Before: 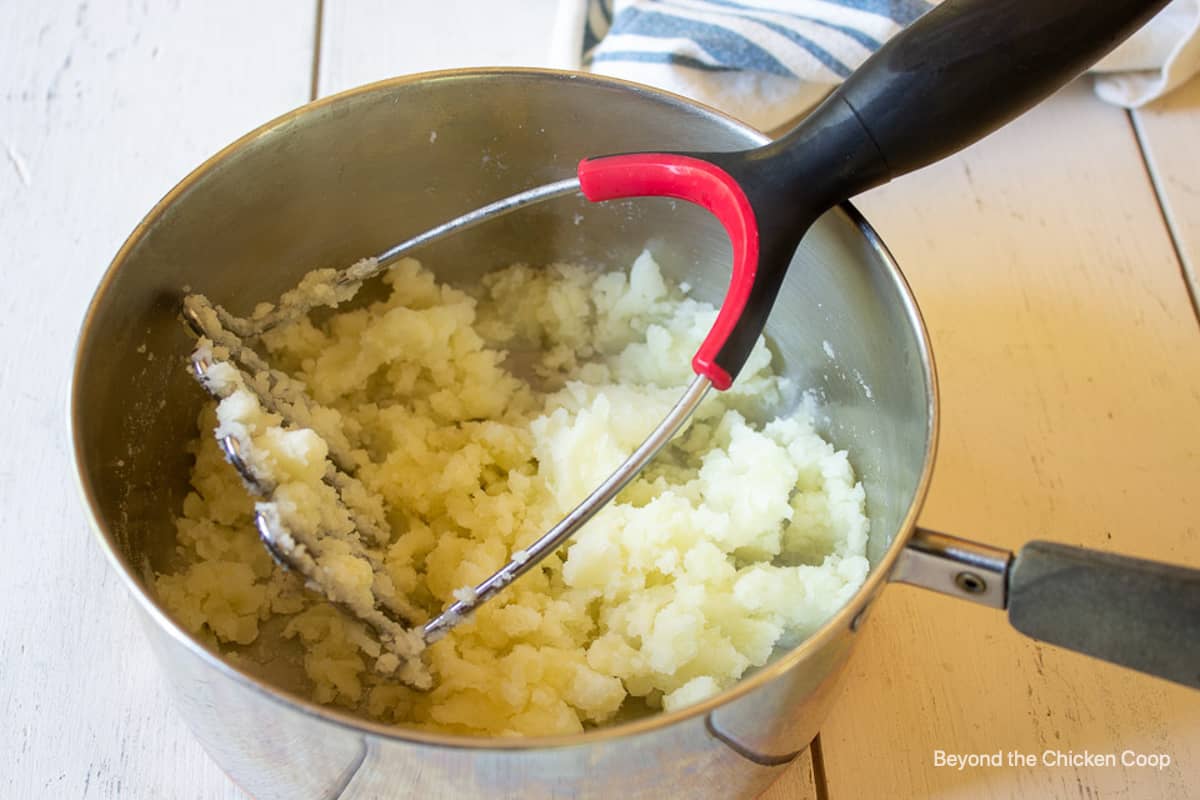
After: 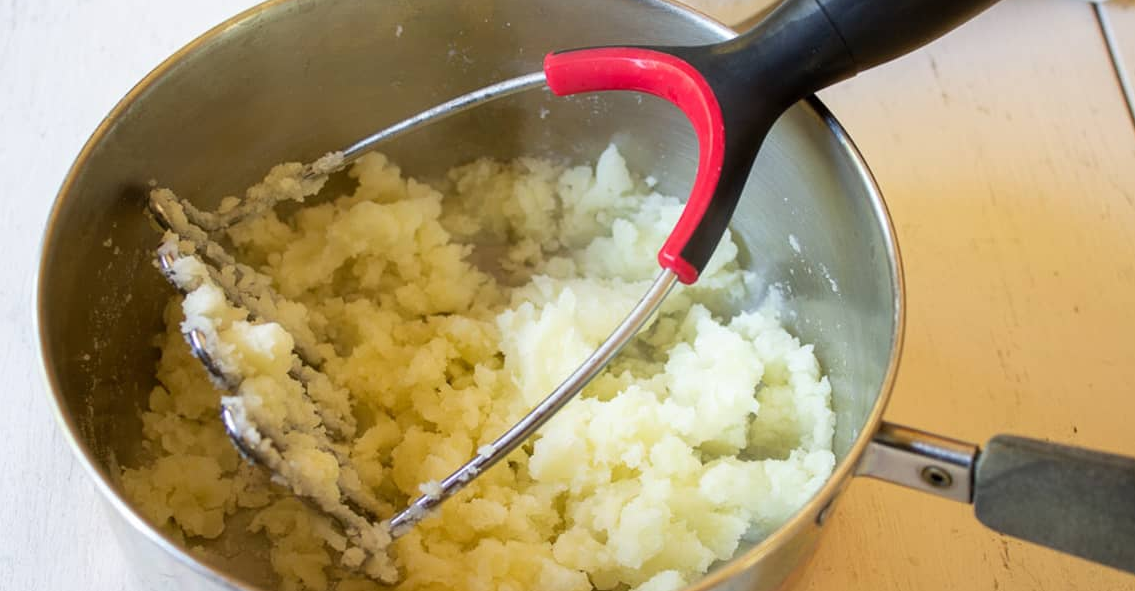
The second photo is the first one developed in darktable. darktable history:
crop and rotate: left 2.878%, top 13.472%, right 2.477%, bottom 12.611%
